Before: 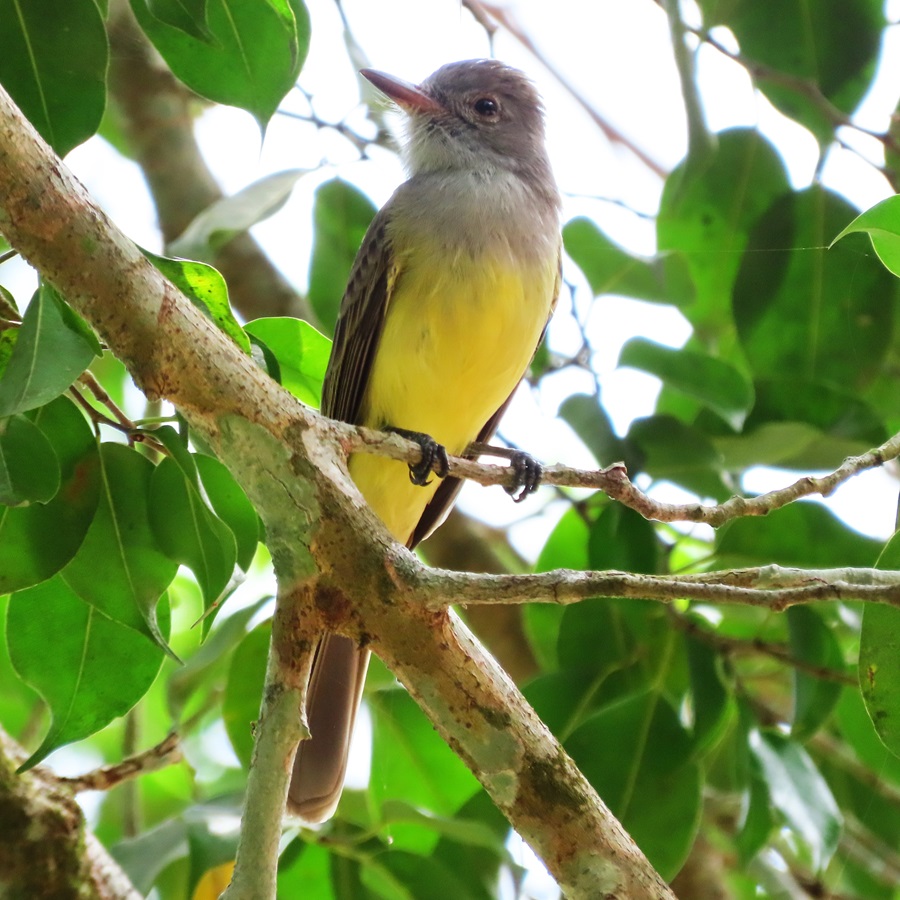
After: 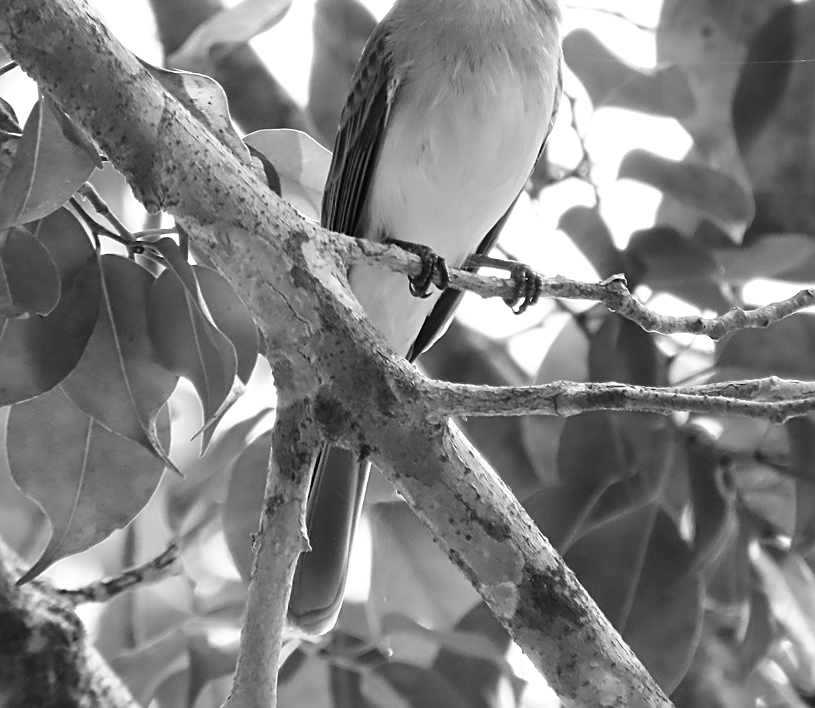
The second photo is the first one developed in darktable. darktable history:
white balance: red 1.066, blue 1.119
color correction: highlights a* -0.482, highlights b* 9.48, shadows a* -9.48, shadows b* 0.803
monochrome: on, module defaults
sharpen: amount 0.478
crop: top 20.916%, right 9.437%, bottom 0.316%
